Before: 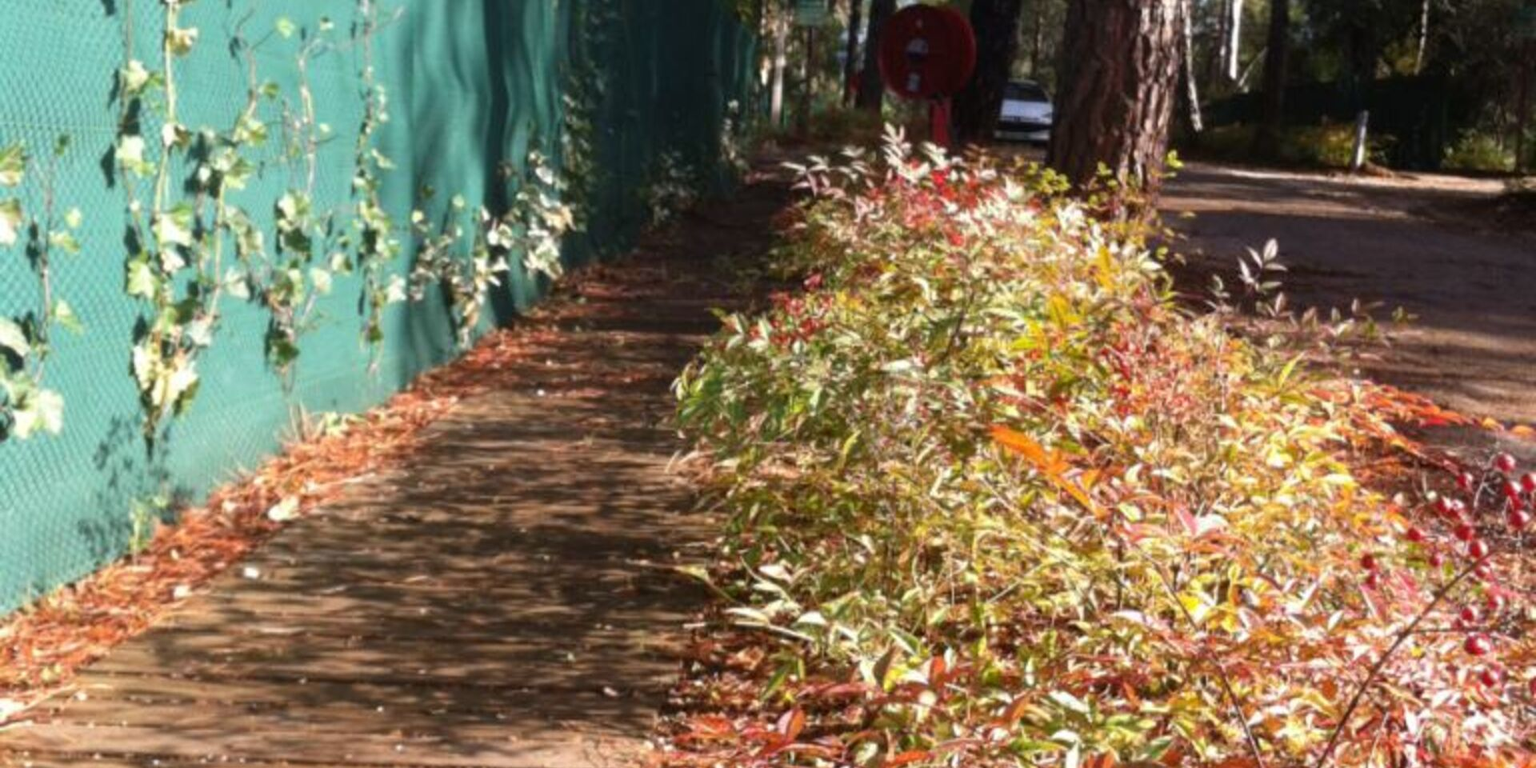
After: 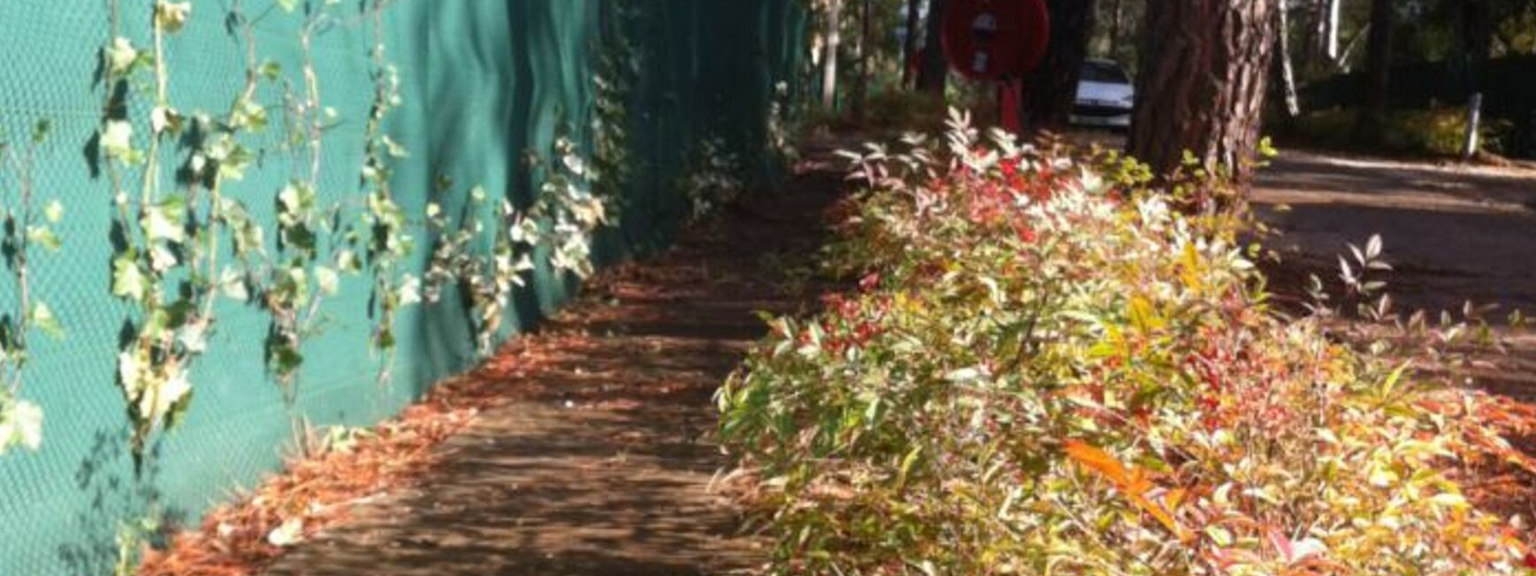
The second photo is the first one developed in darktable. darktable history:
crop: left 1.621%, top 3.463%, right 7.681%, bottom 28.429%
